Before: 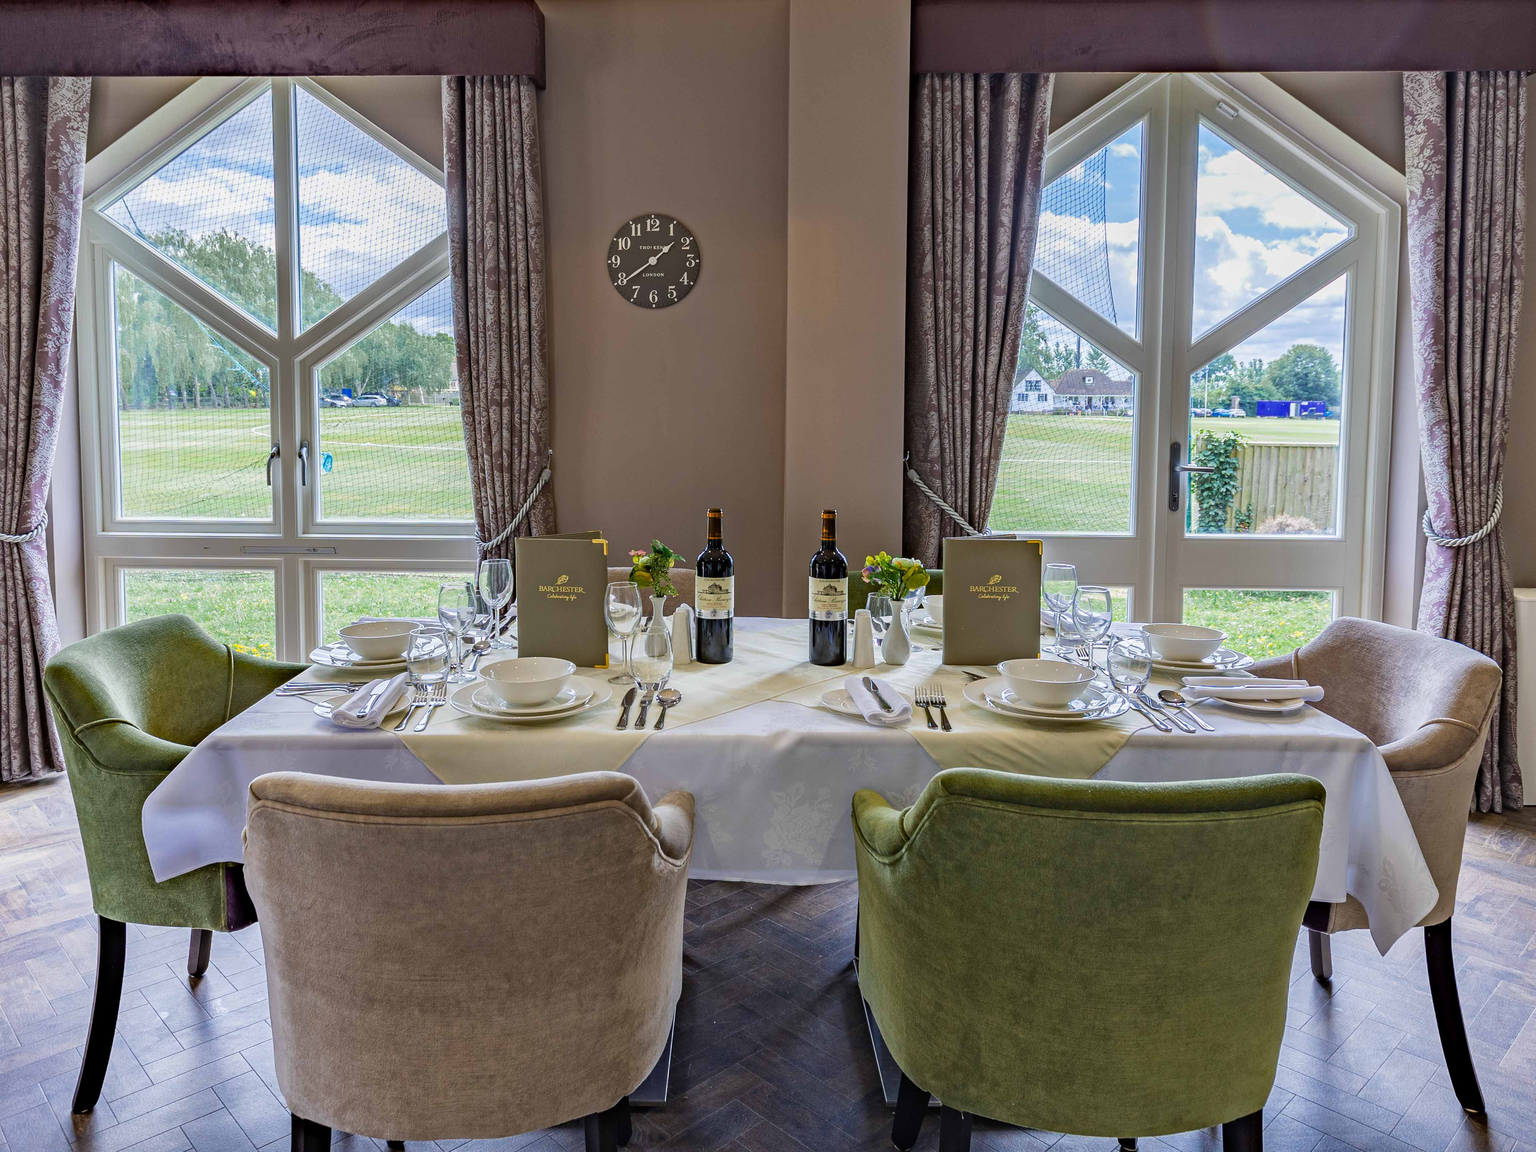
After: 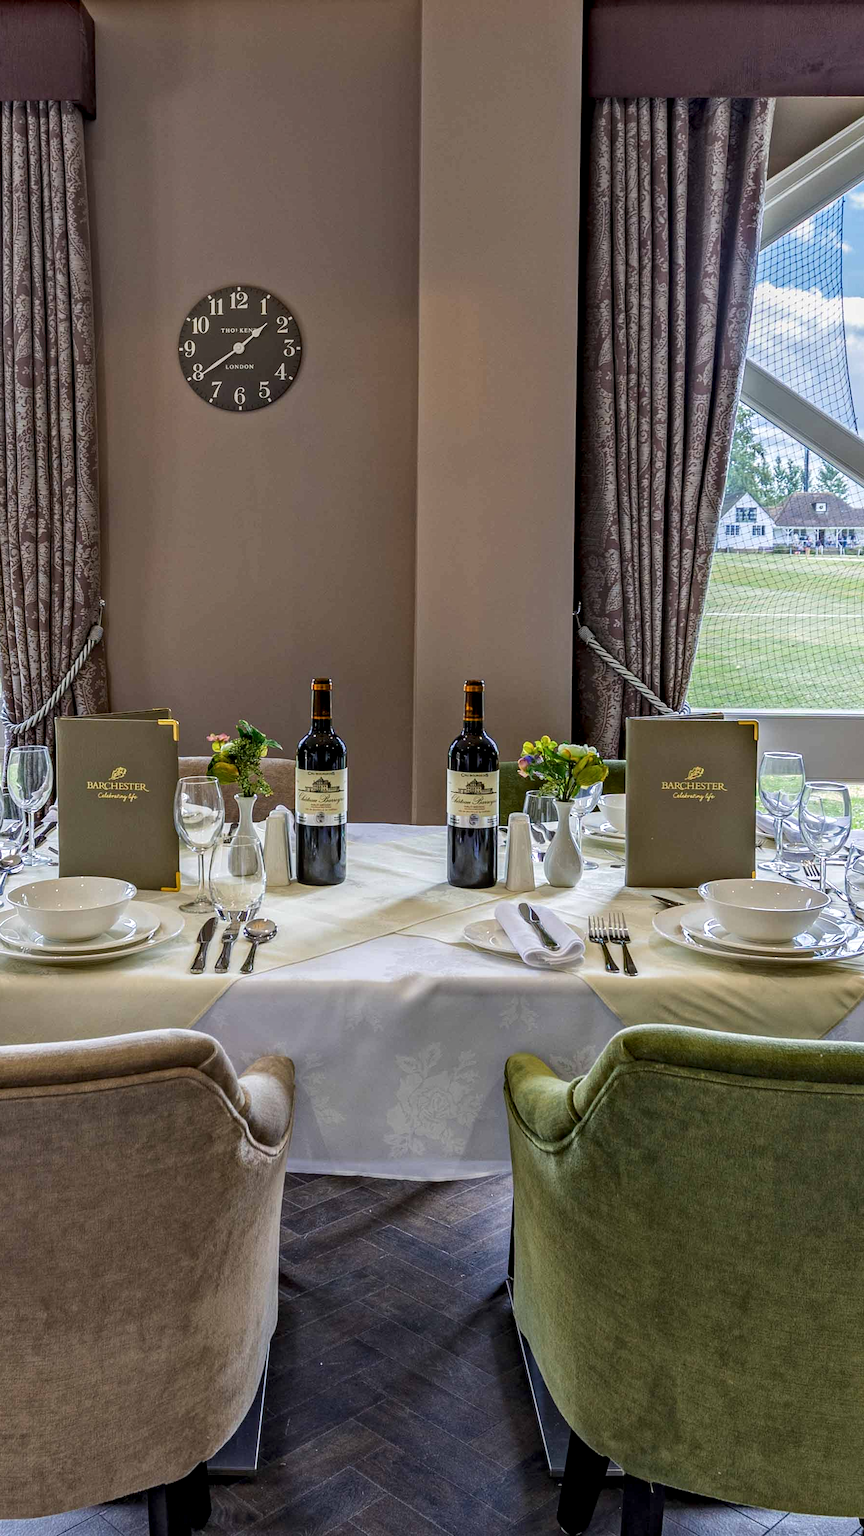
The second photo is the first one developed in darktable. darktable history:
local contrast: highlights 36%, detail 135%
crop: left 30.856%, right 26.926%
